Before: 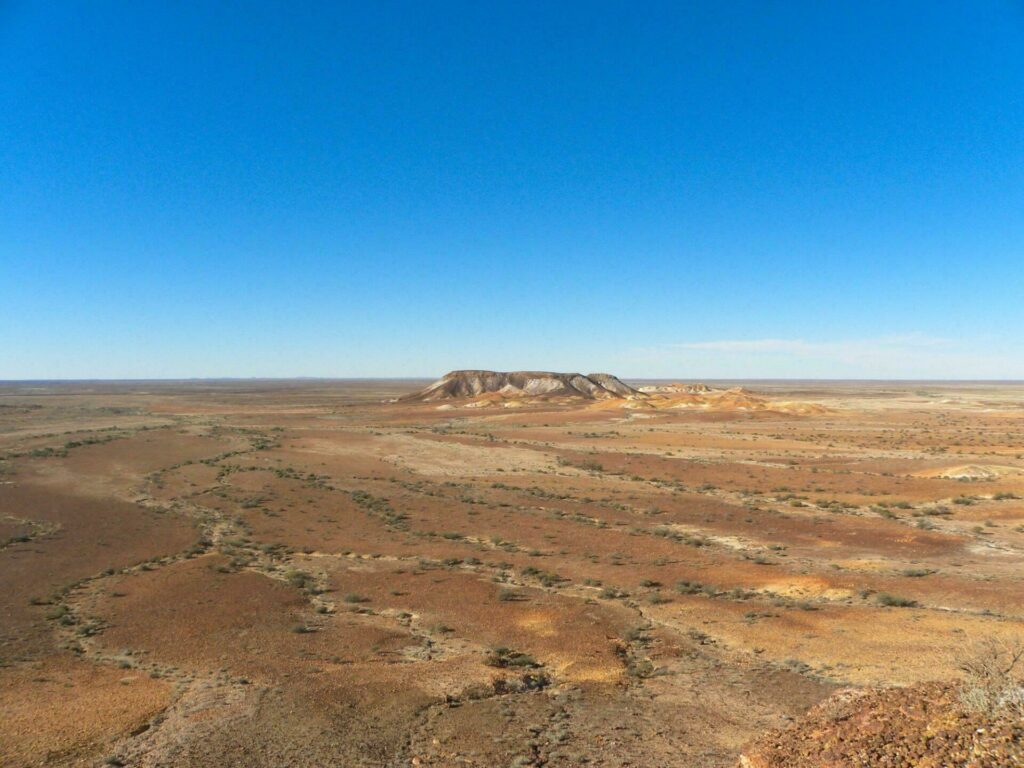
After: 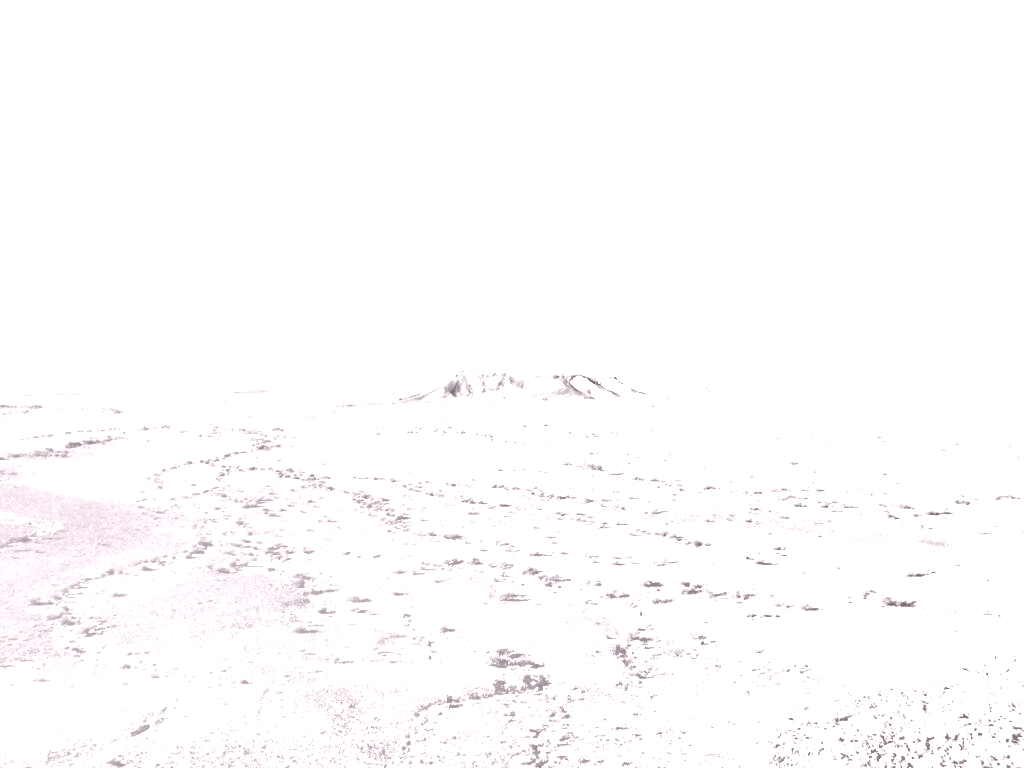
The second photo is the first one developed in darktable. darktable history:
colorize: hue 25.2°, saturation 83%, source mix 82%, lightness 79%, version 1
exposure: black level correction 0, exposure 1.9 EV, compensate highlight preservation false
shadows and highlights: soften with gaussian
